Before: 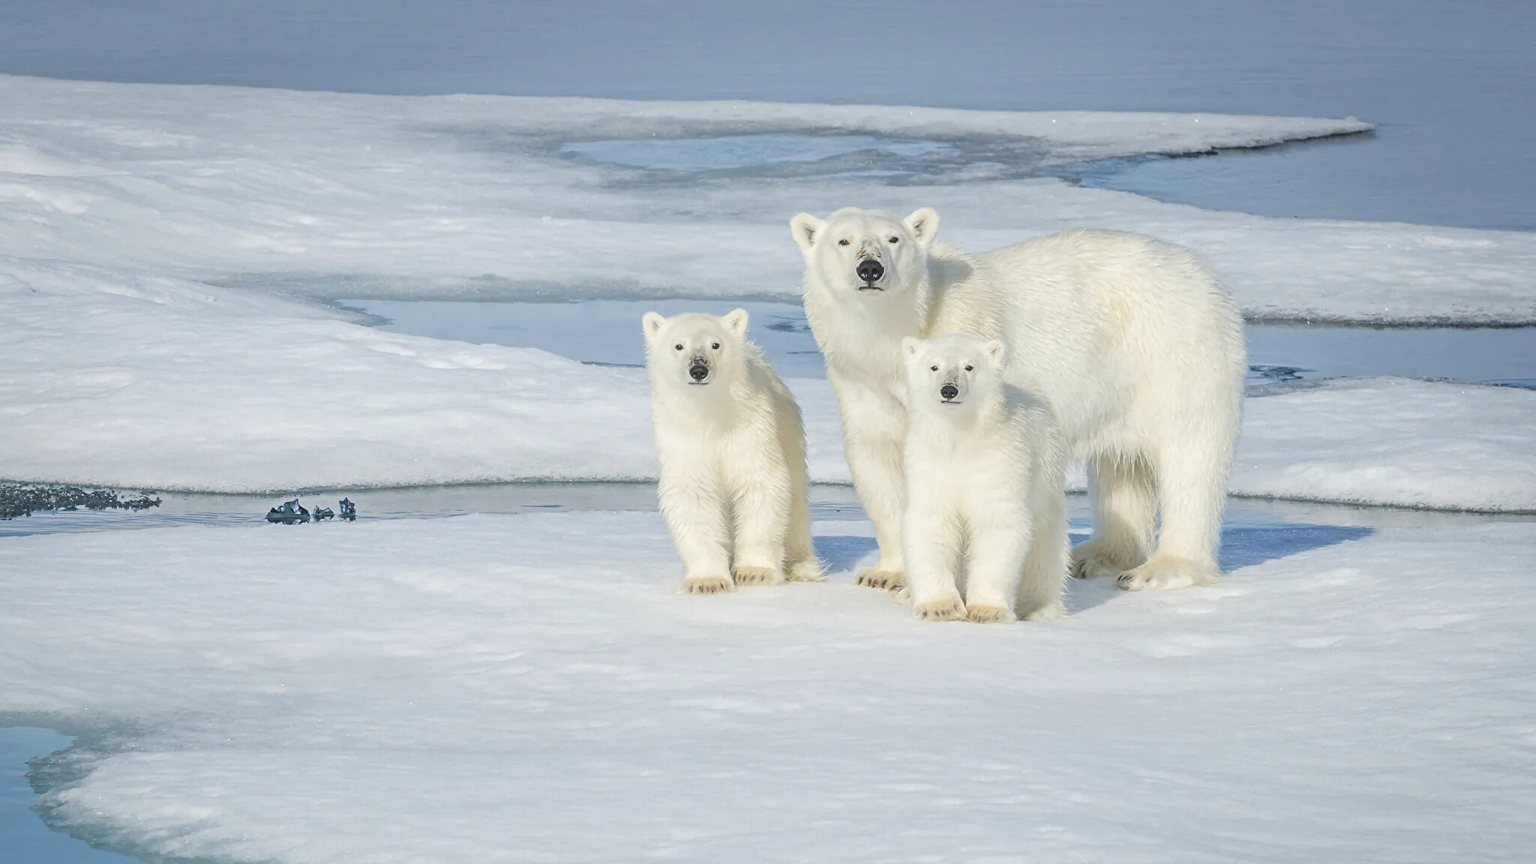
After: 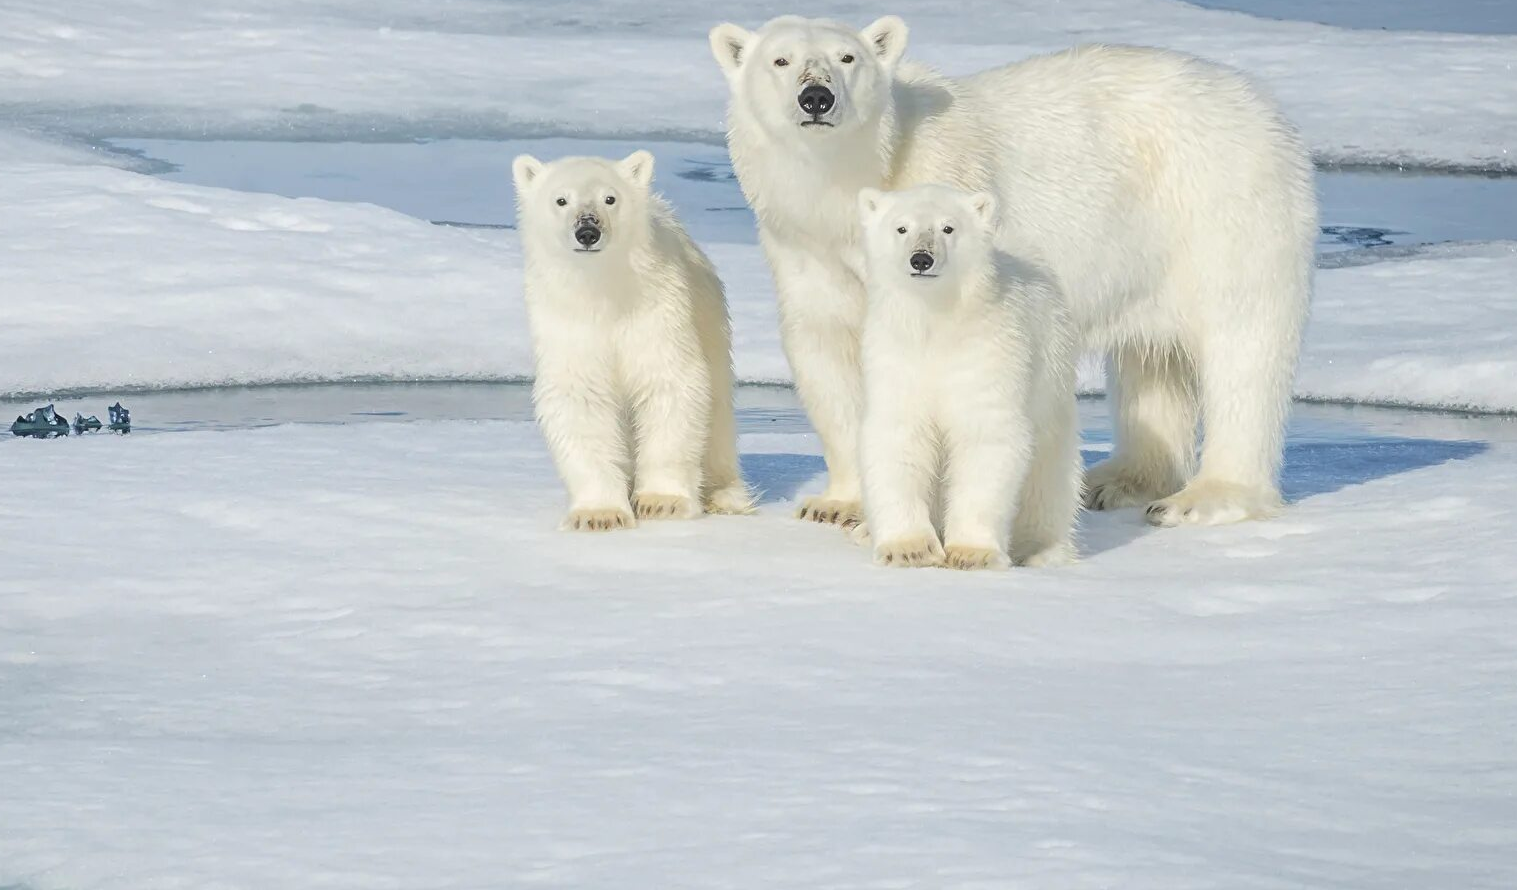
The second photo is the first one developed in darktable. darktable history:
crop: left 16.827%, top 22.678%, right 9.087%
